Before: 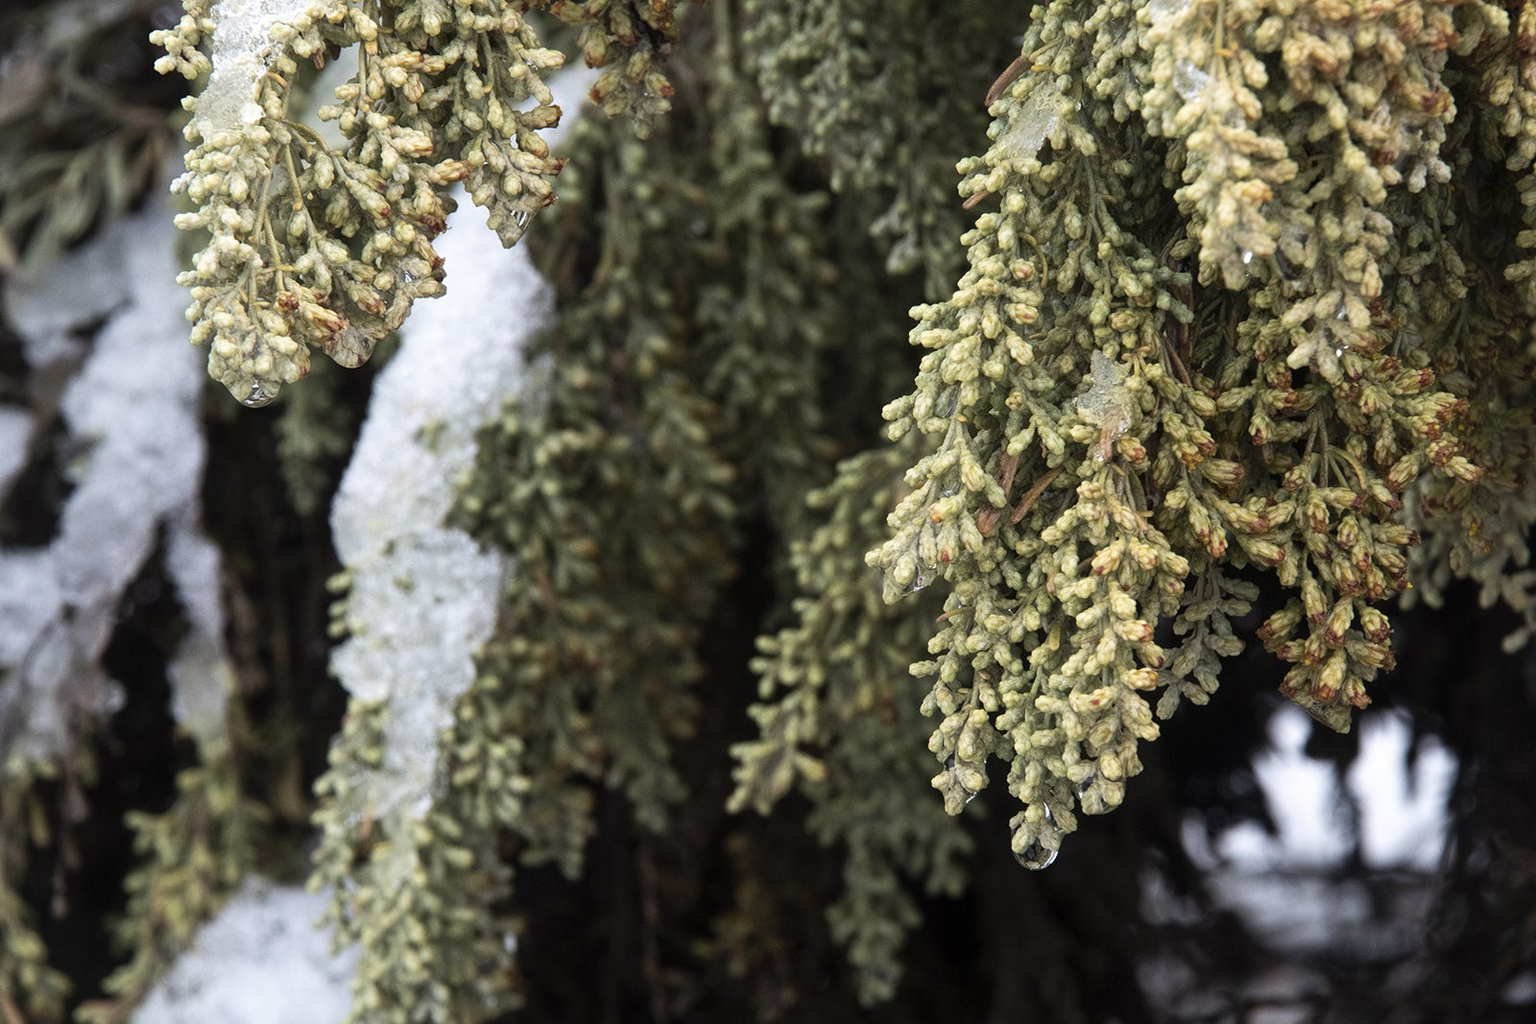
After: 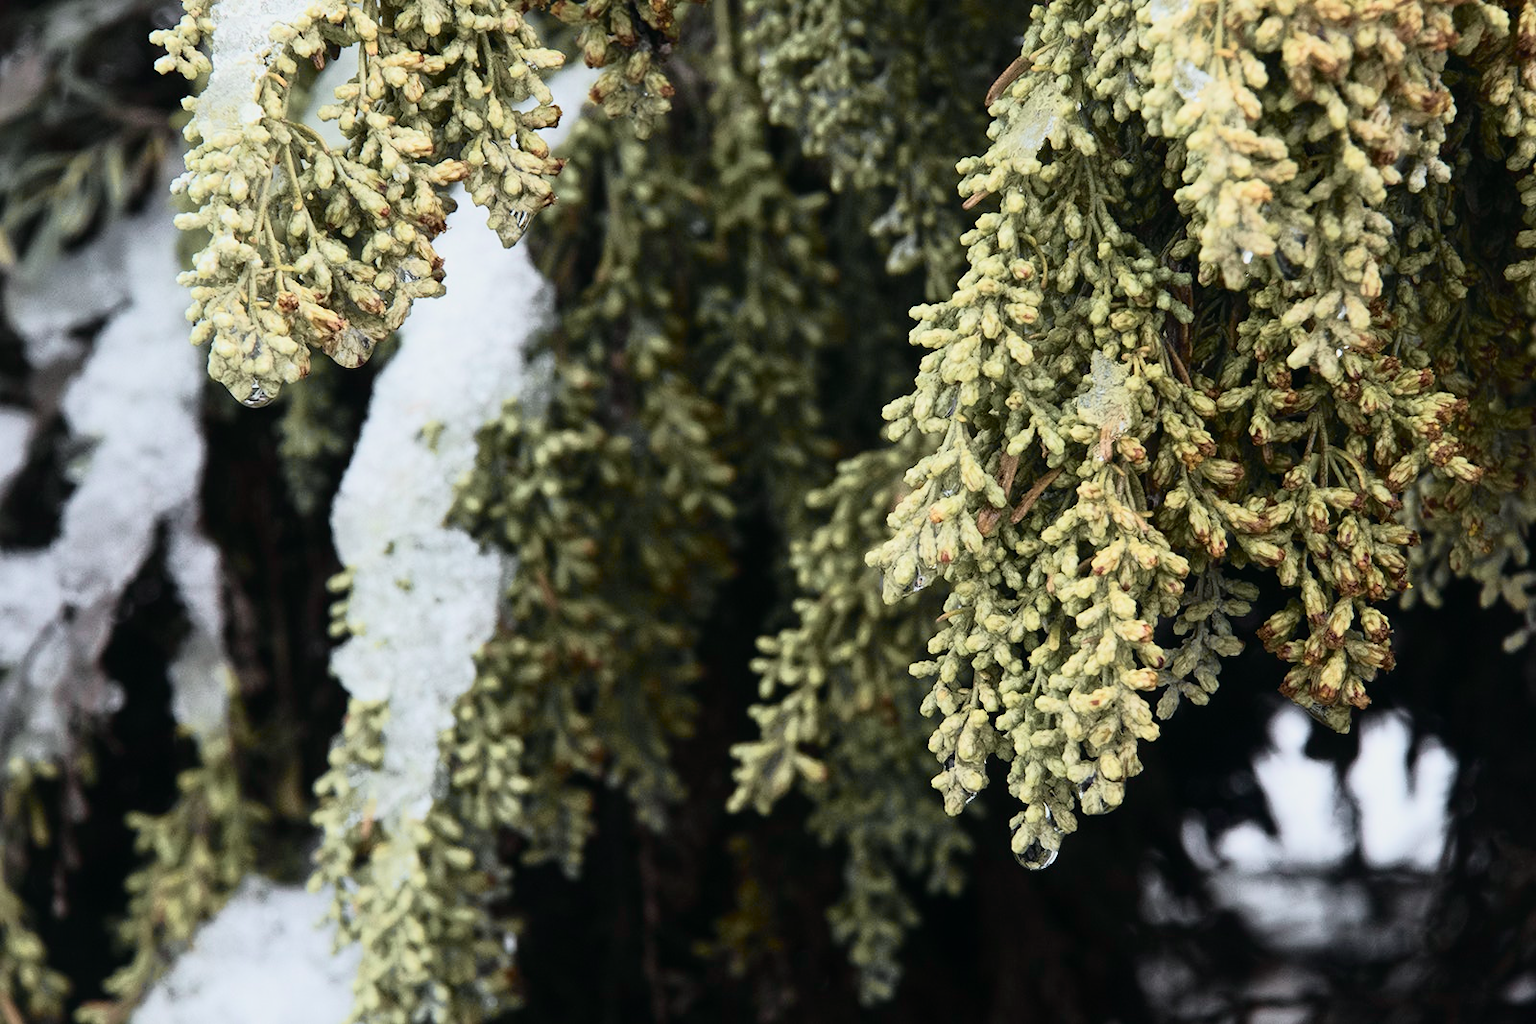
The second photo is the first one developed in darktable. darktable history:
tone curve: curves: ch0 [(0, 0.008) (0.081, 0.044) (0.177, 0.123) (0.283, 0.253) (0.416, 0.449) (0.495, 0.524) (0.661, 0.756) (0.796, 0.859) (1, 0.951)]; ch1 [(0, 0) (0.161, 0.092) (0.35, 0.33) (0.392, 0.392) (0.427, 0.426) (0.479, 0.472) (0.505, 0.5) (0.521, 0.524) (0.567, 0.564) (0.583, 0.588) (0.625, 0.627) (0.678, 0.733) (1, 1)]; ch2 [(0, 0) (0.346, 0.362) (0.404, 0.427) (0.502, 0.499) (0.531, 0.523) (0.544, 0.561) (0.58, 0.59) (0.629, 0.642) (0.717, 0.678) (1, 1)], color space Lab, independent channels, preserve colors none
